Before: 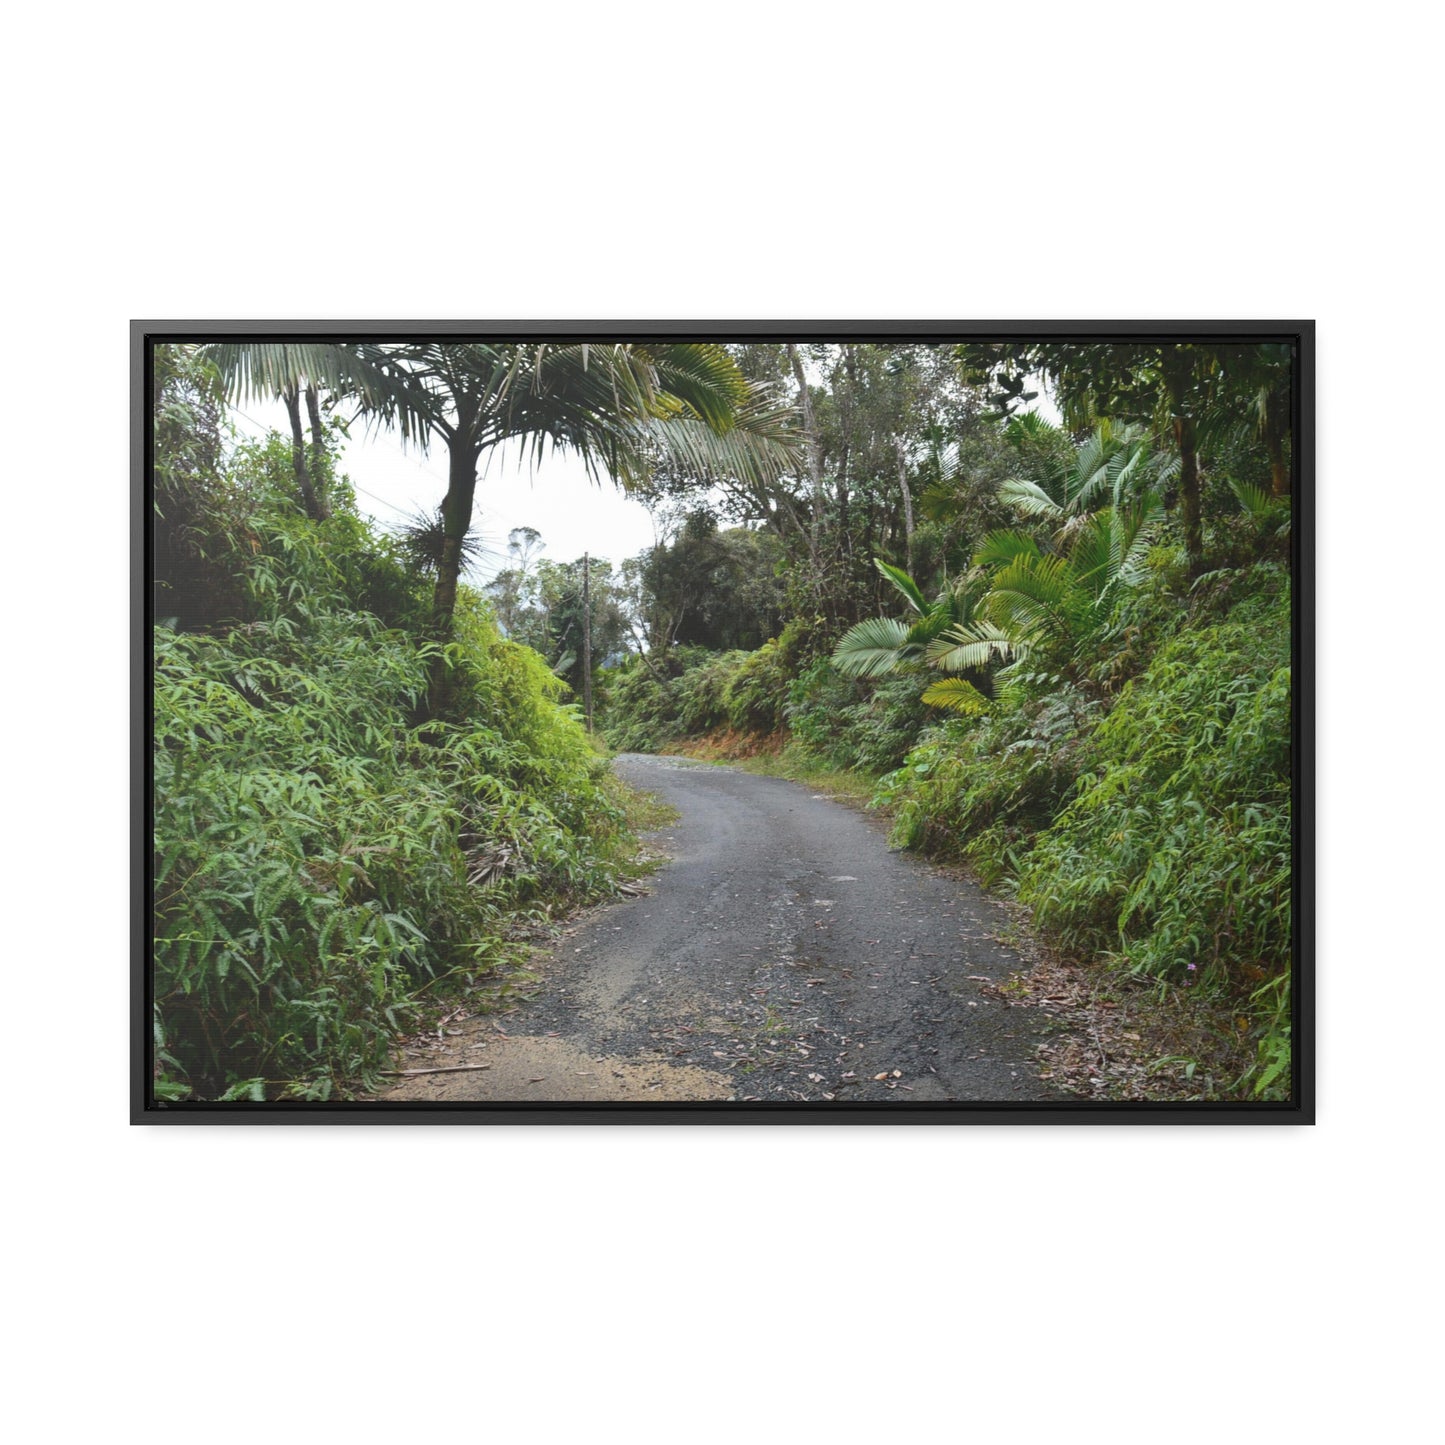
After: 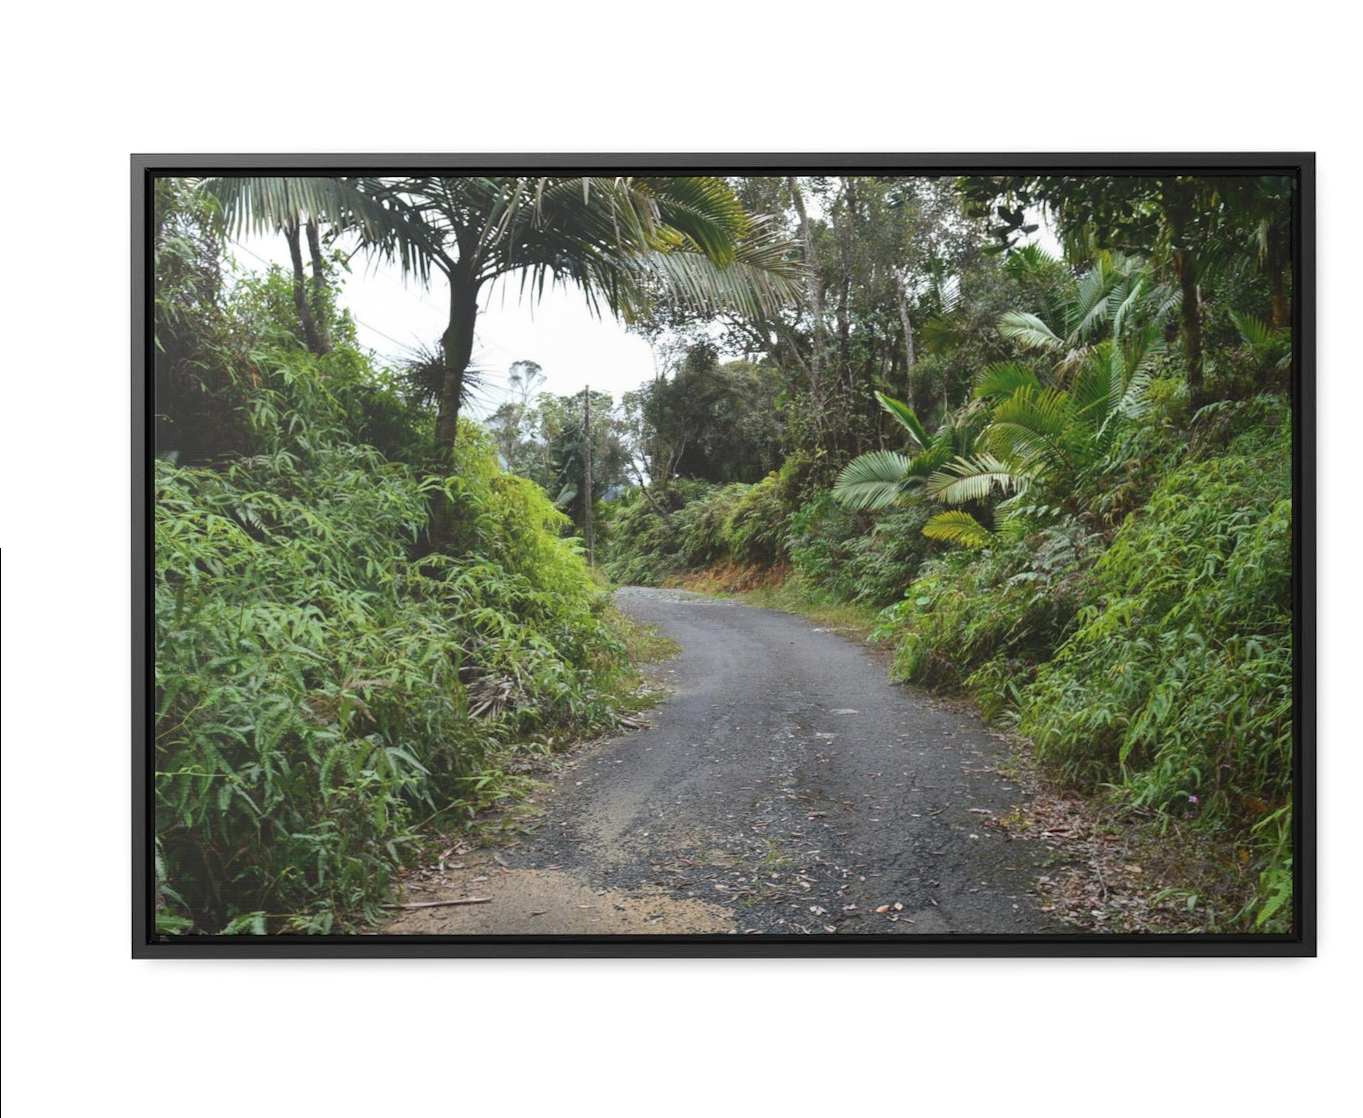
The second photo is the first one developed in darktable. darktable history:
crop and rotate: angle 0.08°, top 11.656%, right 5.739%, bottom 11.075%
